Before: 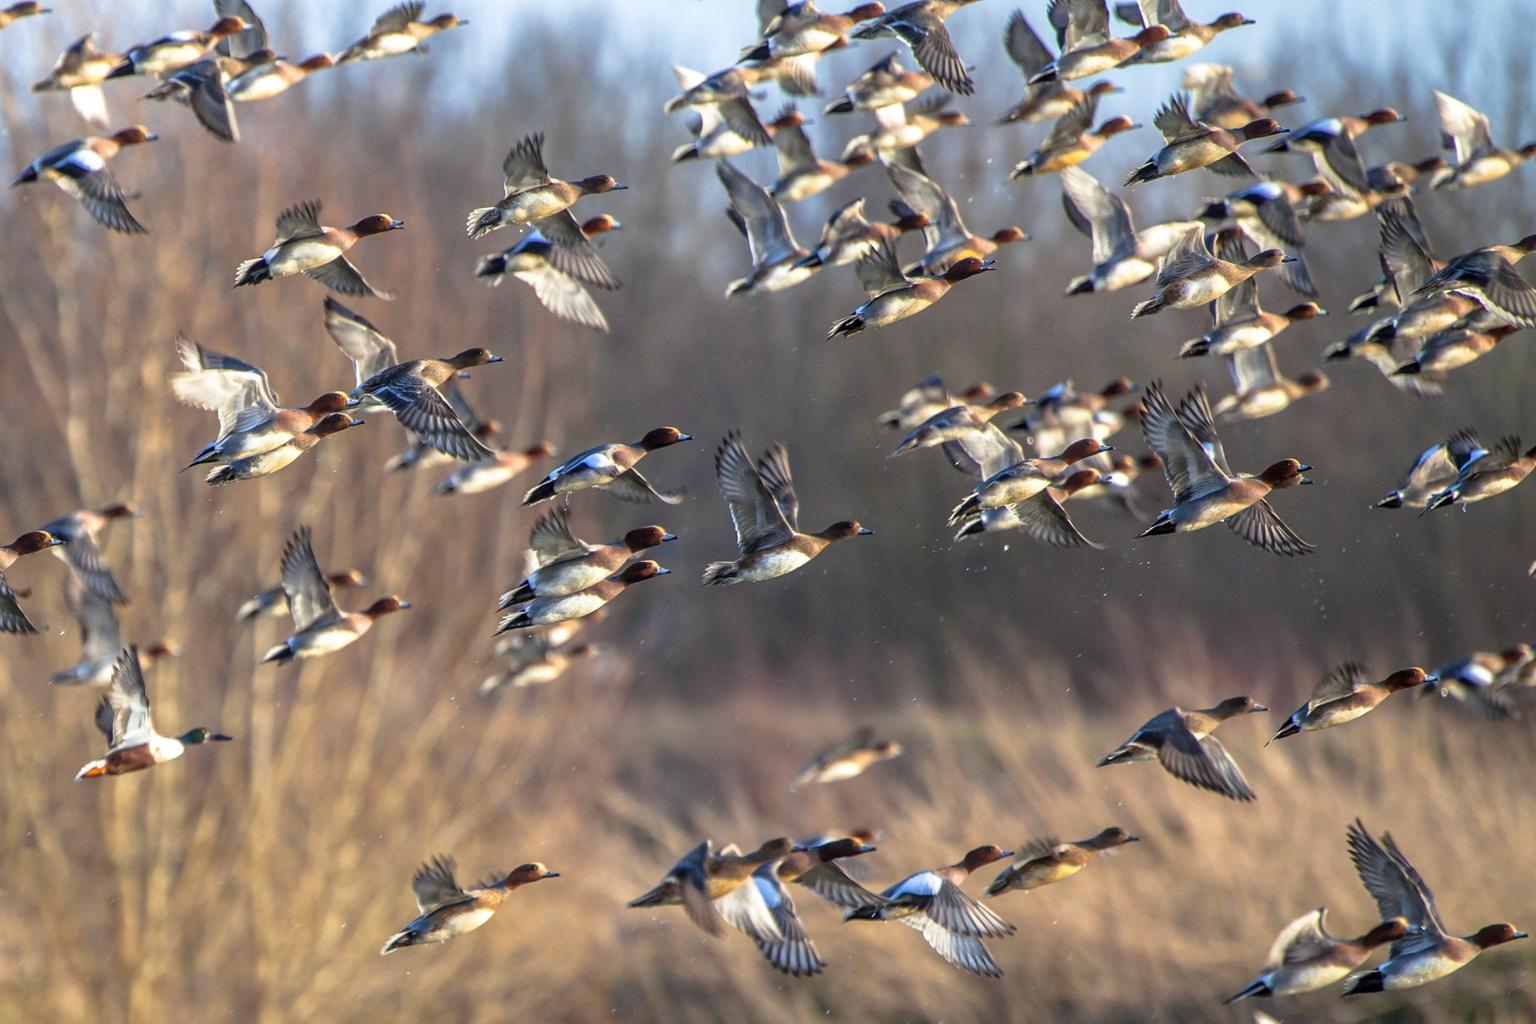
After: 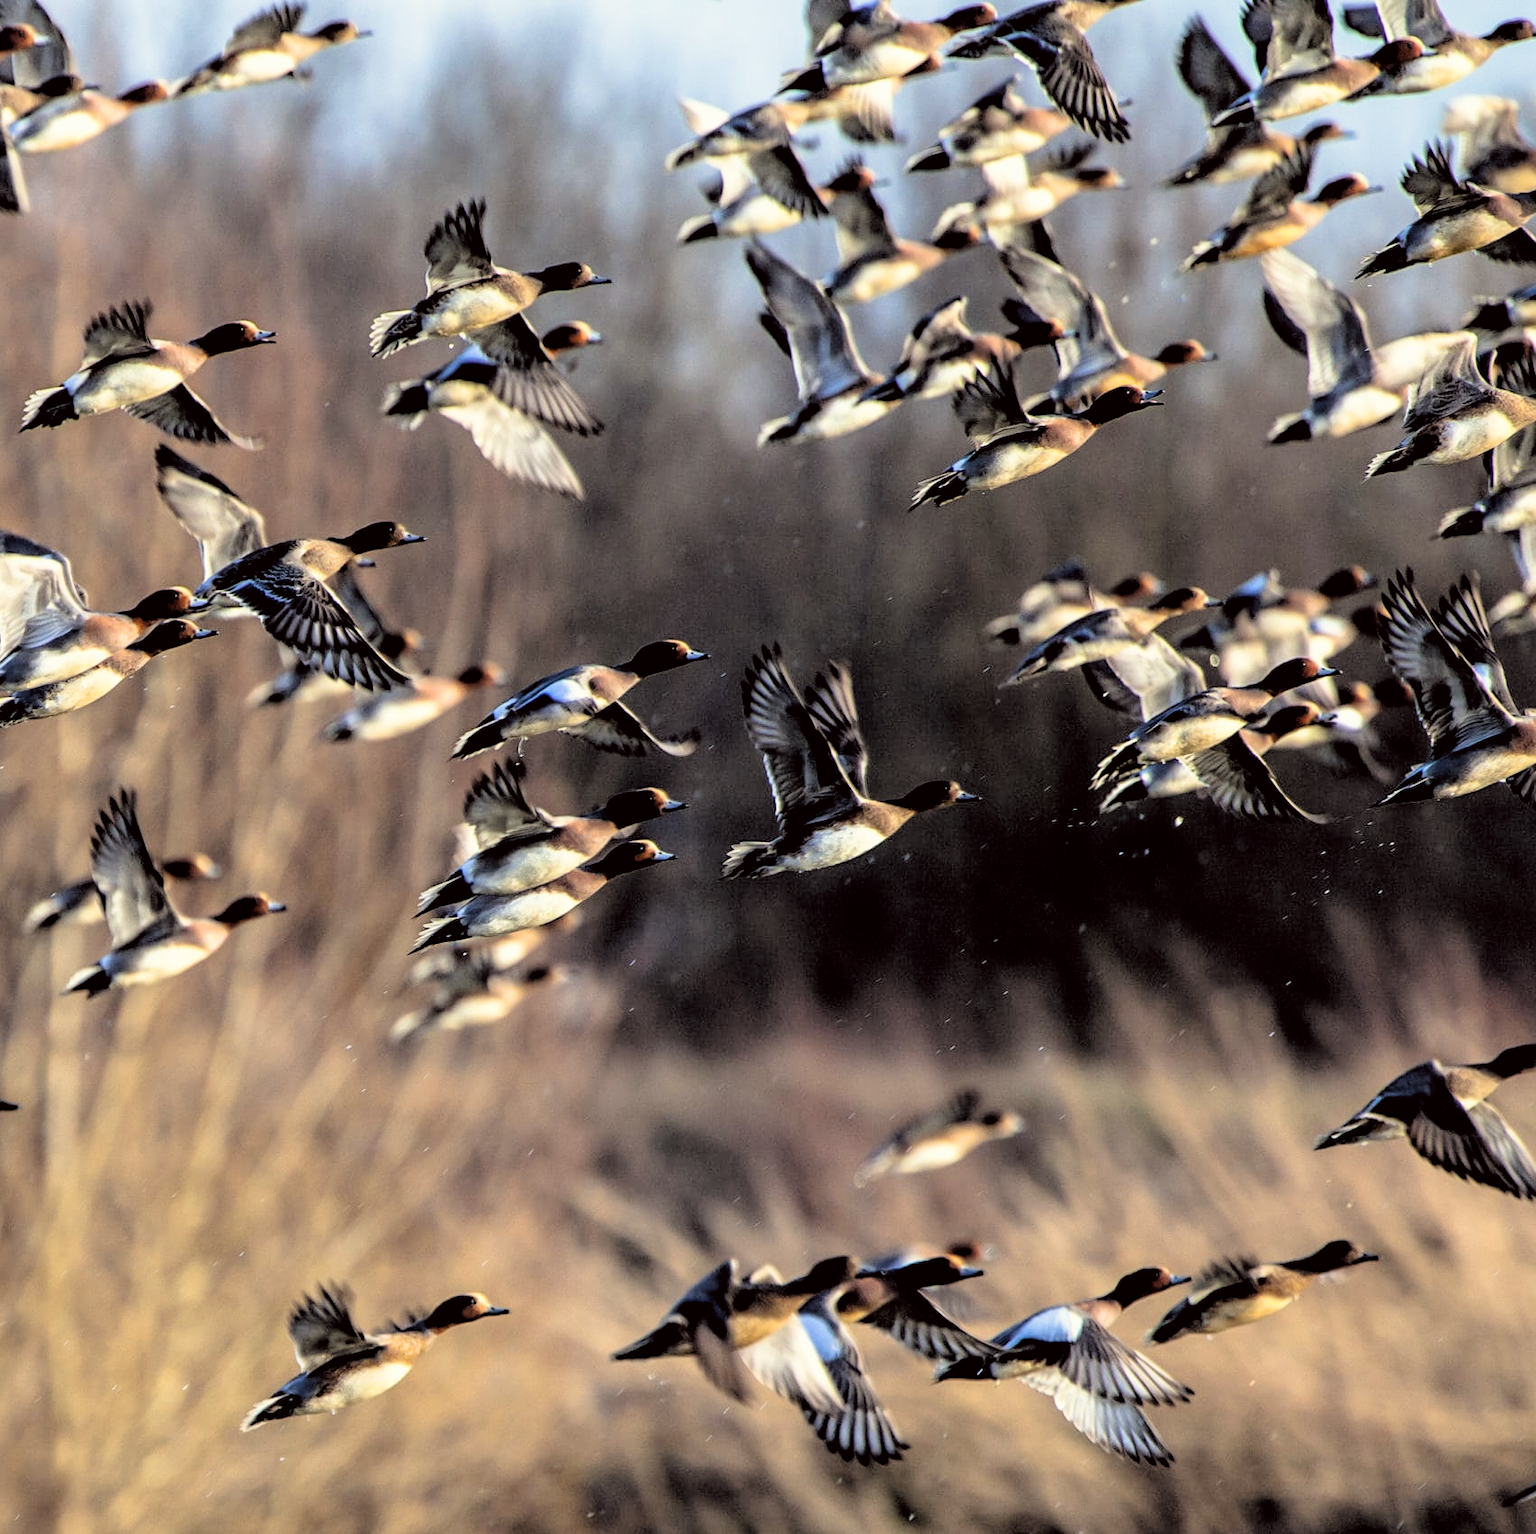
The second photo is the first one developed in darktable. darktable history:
filmic rgb: middle gray luminance 13.79%, black relative exposure -1.83 EV, white relative exposure 3.06 EV, target black luminance 0%, hardness 1.78, latitude 59.24%, contrast 1.724, highlights saturation mix 6.16%, shadows ↔ highlights balance -37.05%
color correction: highlights a* -0.893, highlights b* 4.56, shadows a* 3.63
crop and rotate: left 14.365%, right 18.929%
